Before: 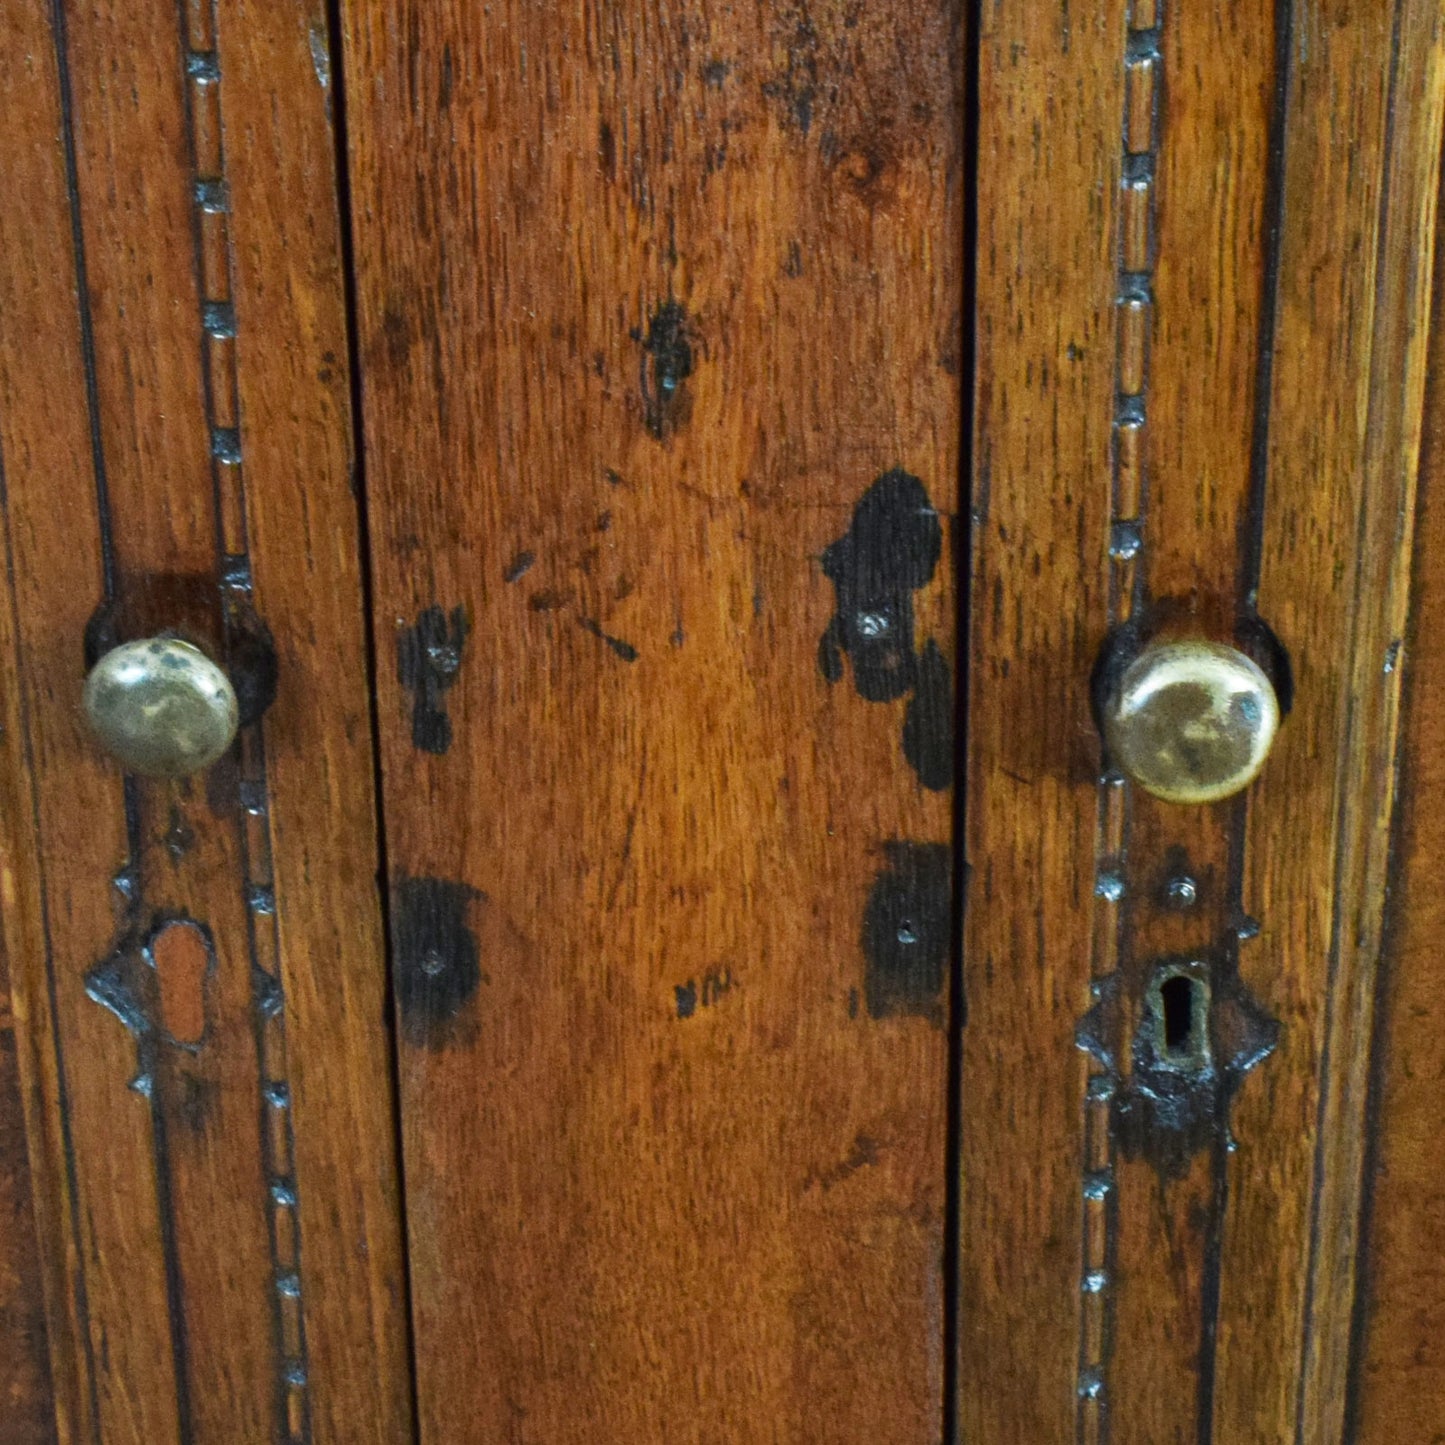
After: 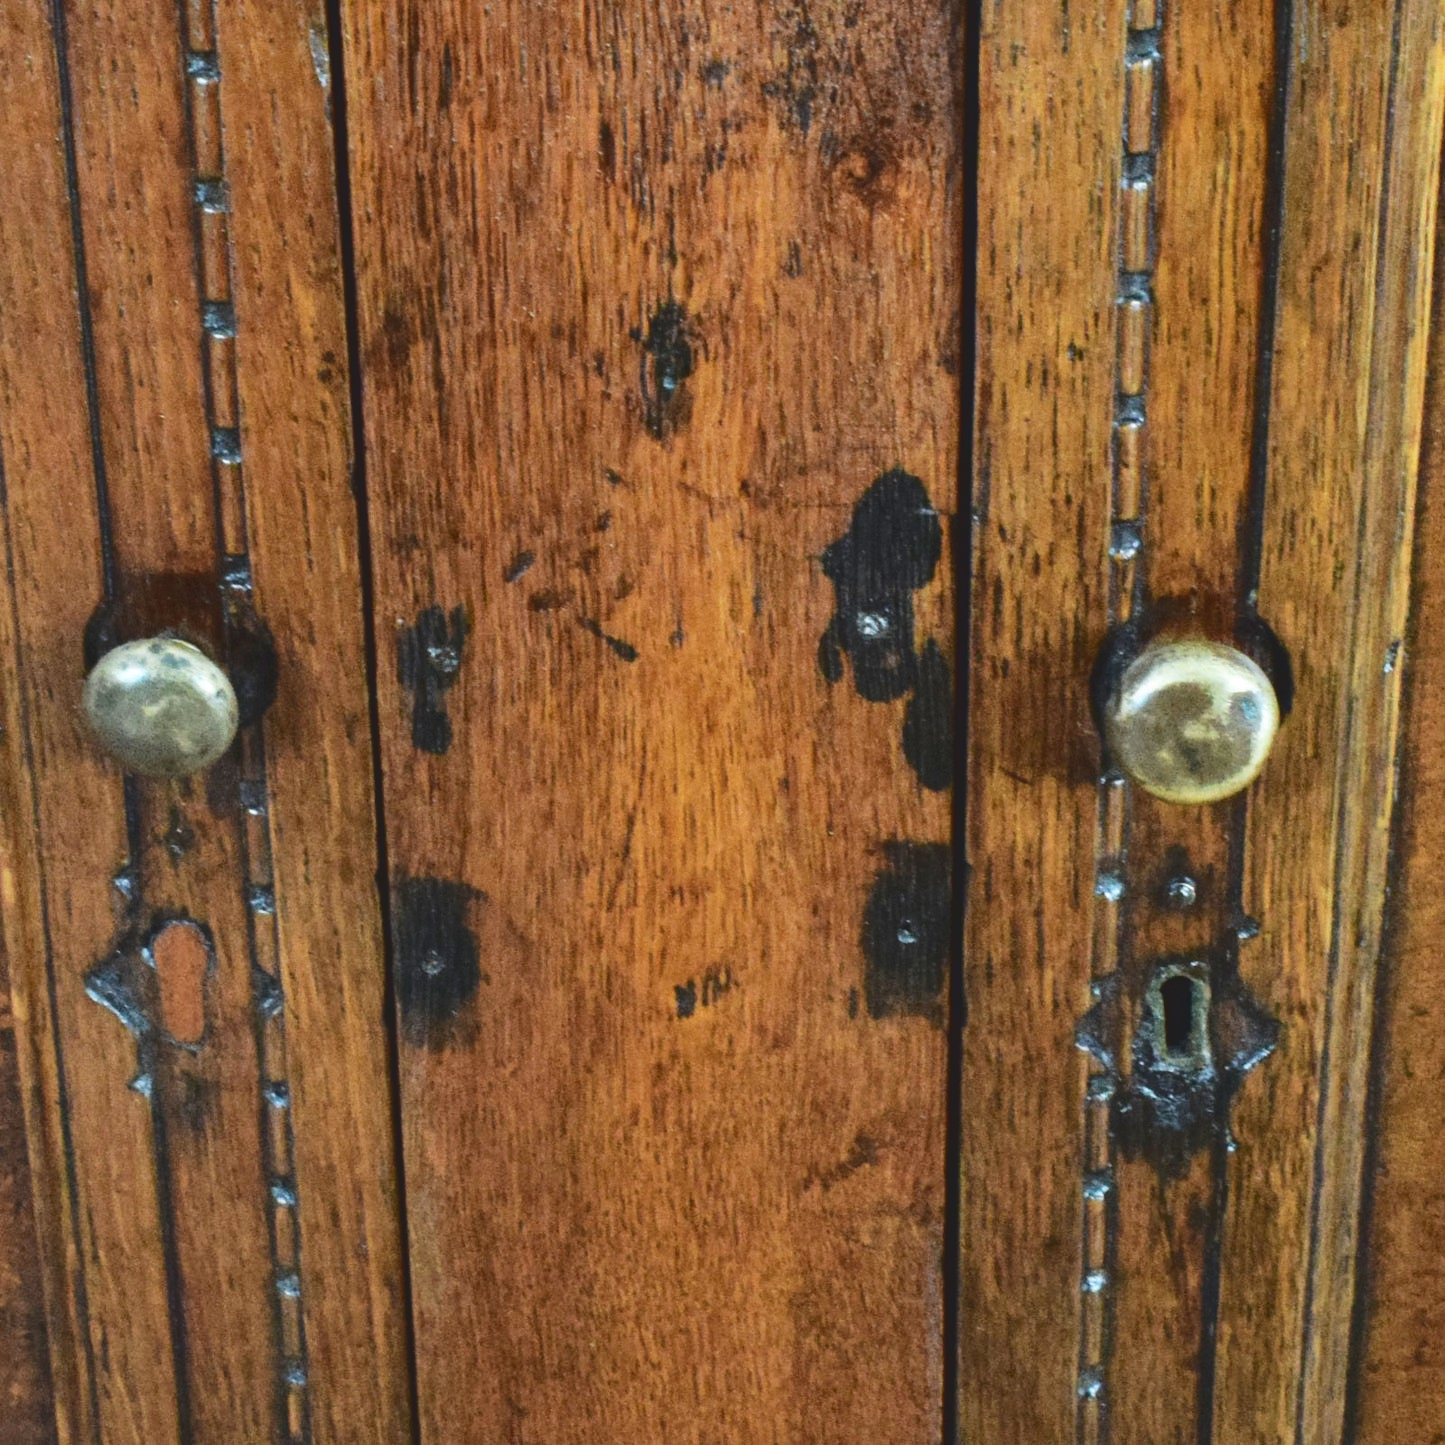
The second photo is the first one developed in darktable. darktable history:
tone curve: curves: ch0 [(0, 0) (0.003, 0.112) (0.011, 0.115) (0.025, 0.111) (0.044, 0.114) (0.069, 0.126) (0.1, 0.144) (0.136, 0.164) (0.177, 0.196) (0.224, 0.249) (0.277, 0.316) (0.335, 0.401) (0.399, 0.487) (0.468, 0.571) (0.543, 0.647) (0.623, 0.728) (0.709, 0.795) (0.801, 0.866) (0.898, 0.933) (1, 1)], color space Lab, independent channels, preserve colors none
